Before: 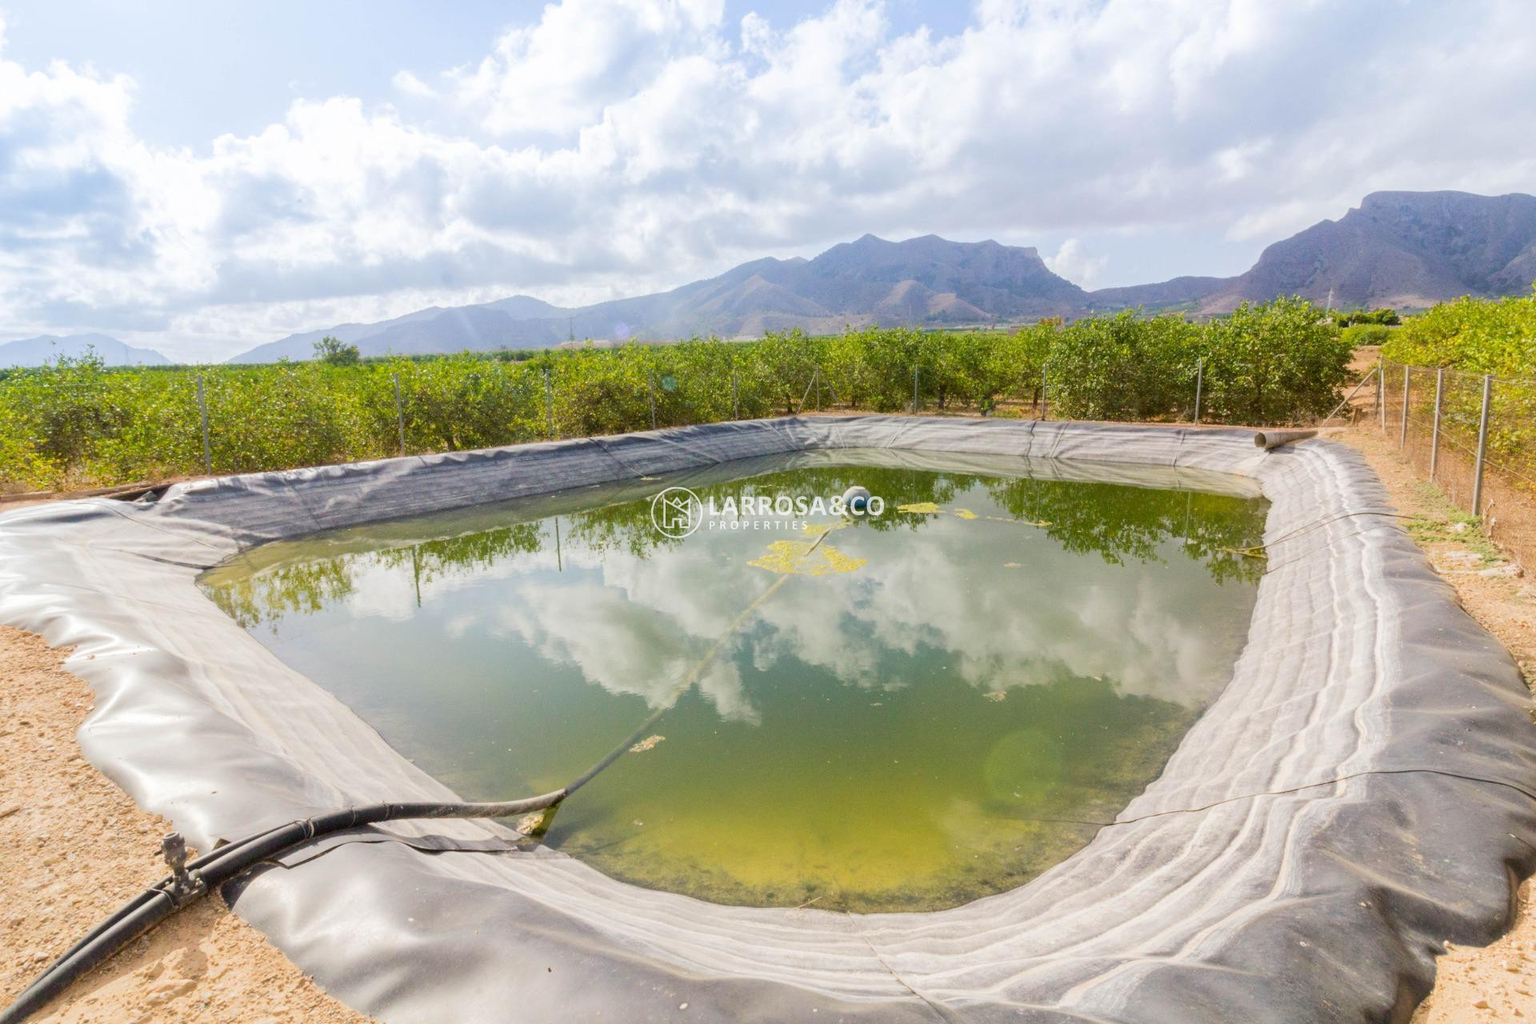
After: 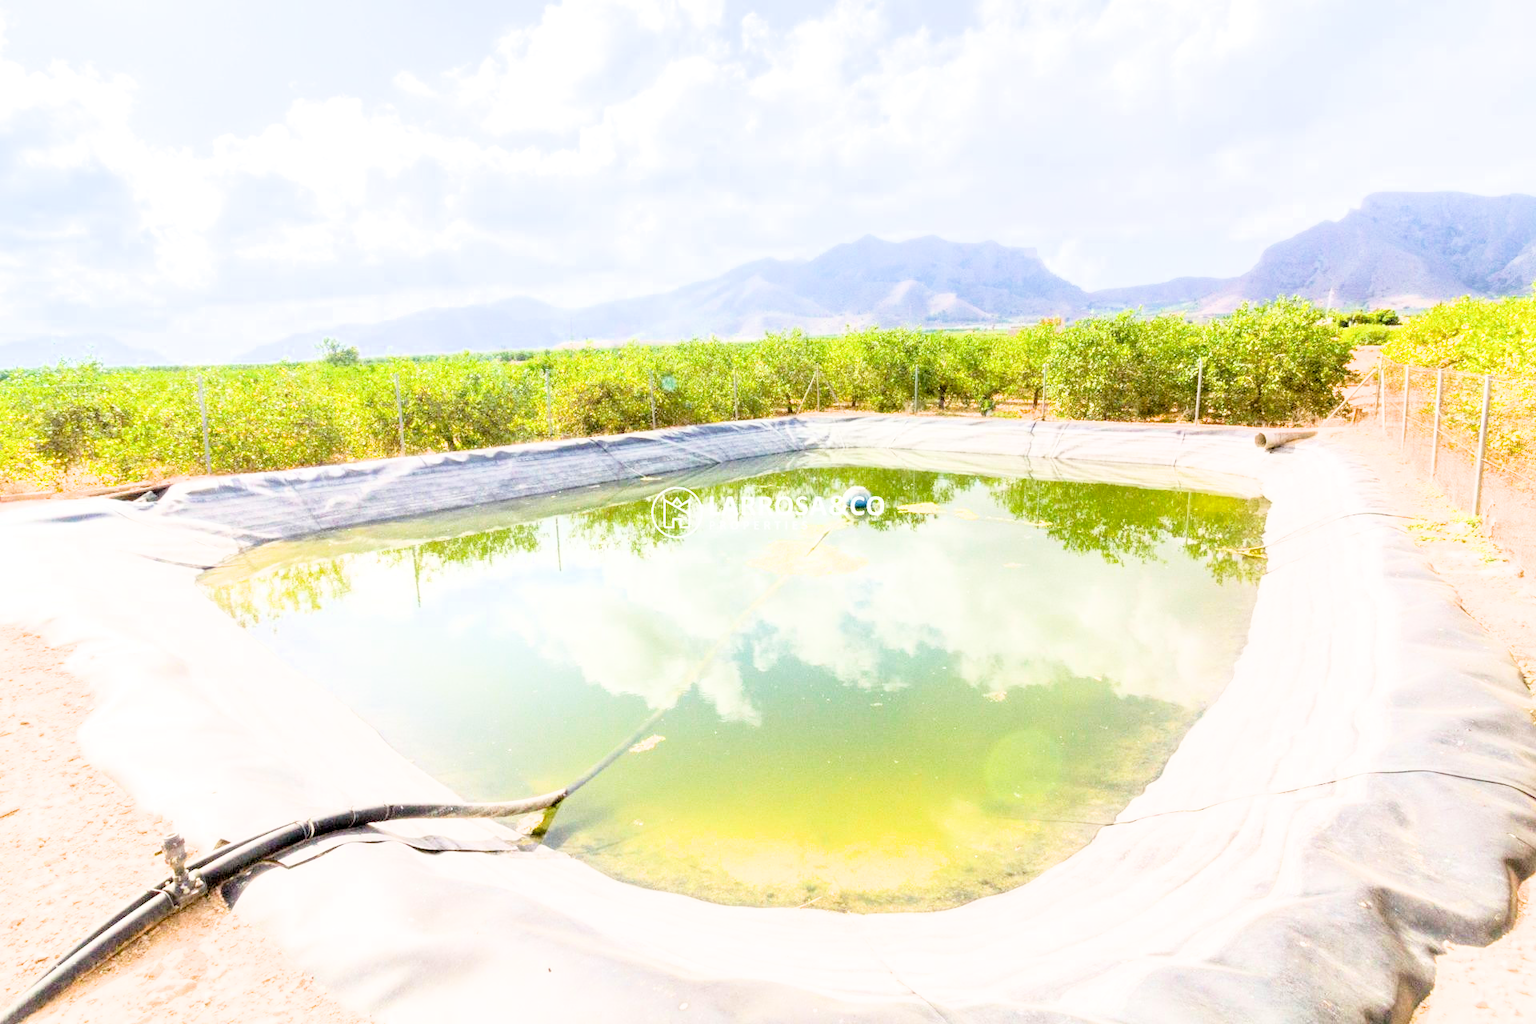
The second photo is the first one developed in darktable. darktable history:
filmic rgb: black relative exposure -7.74 EV, white relative exposure 4.42 EV, hardness 3.75, latitude 49.81%, contrast 1.1, iterations of high-quality reconstruction 0
exposure: black level correction 0.005, exposure 2.078 EV, compensate exposure bias true, compensate highlight preservation false
